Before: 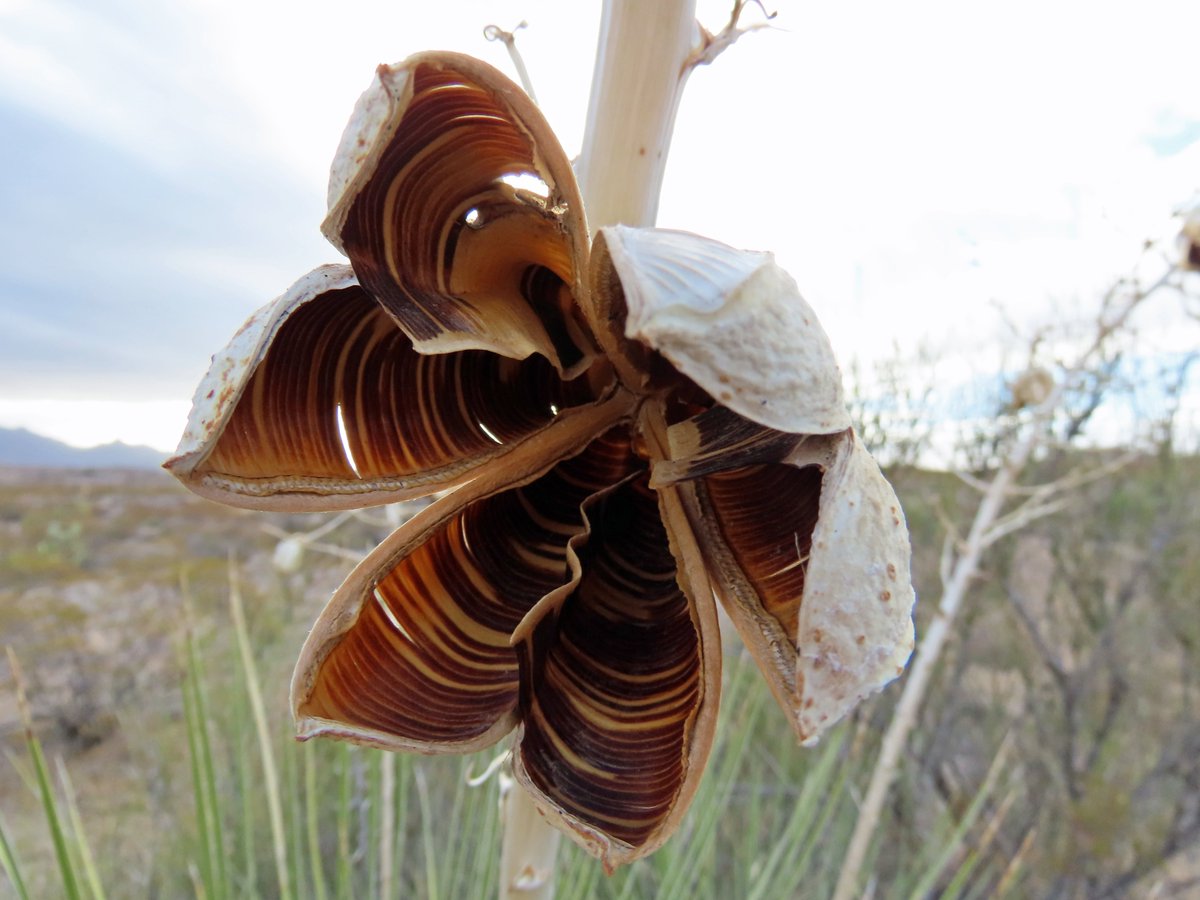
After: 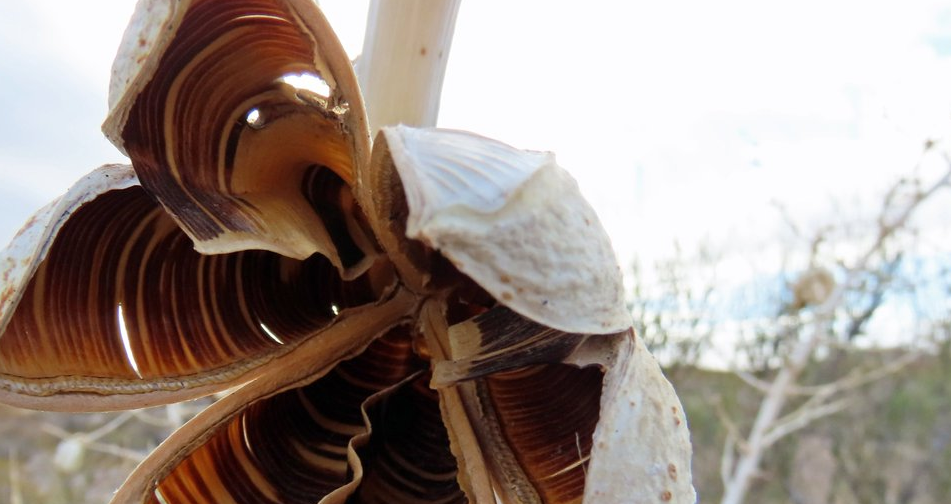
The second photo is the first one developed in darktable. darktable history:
crop: left 18.3%, top 11.116%, right 2.385%, bottom 32.847%
